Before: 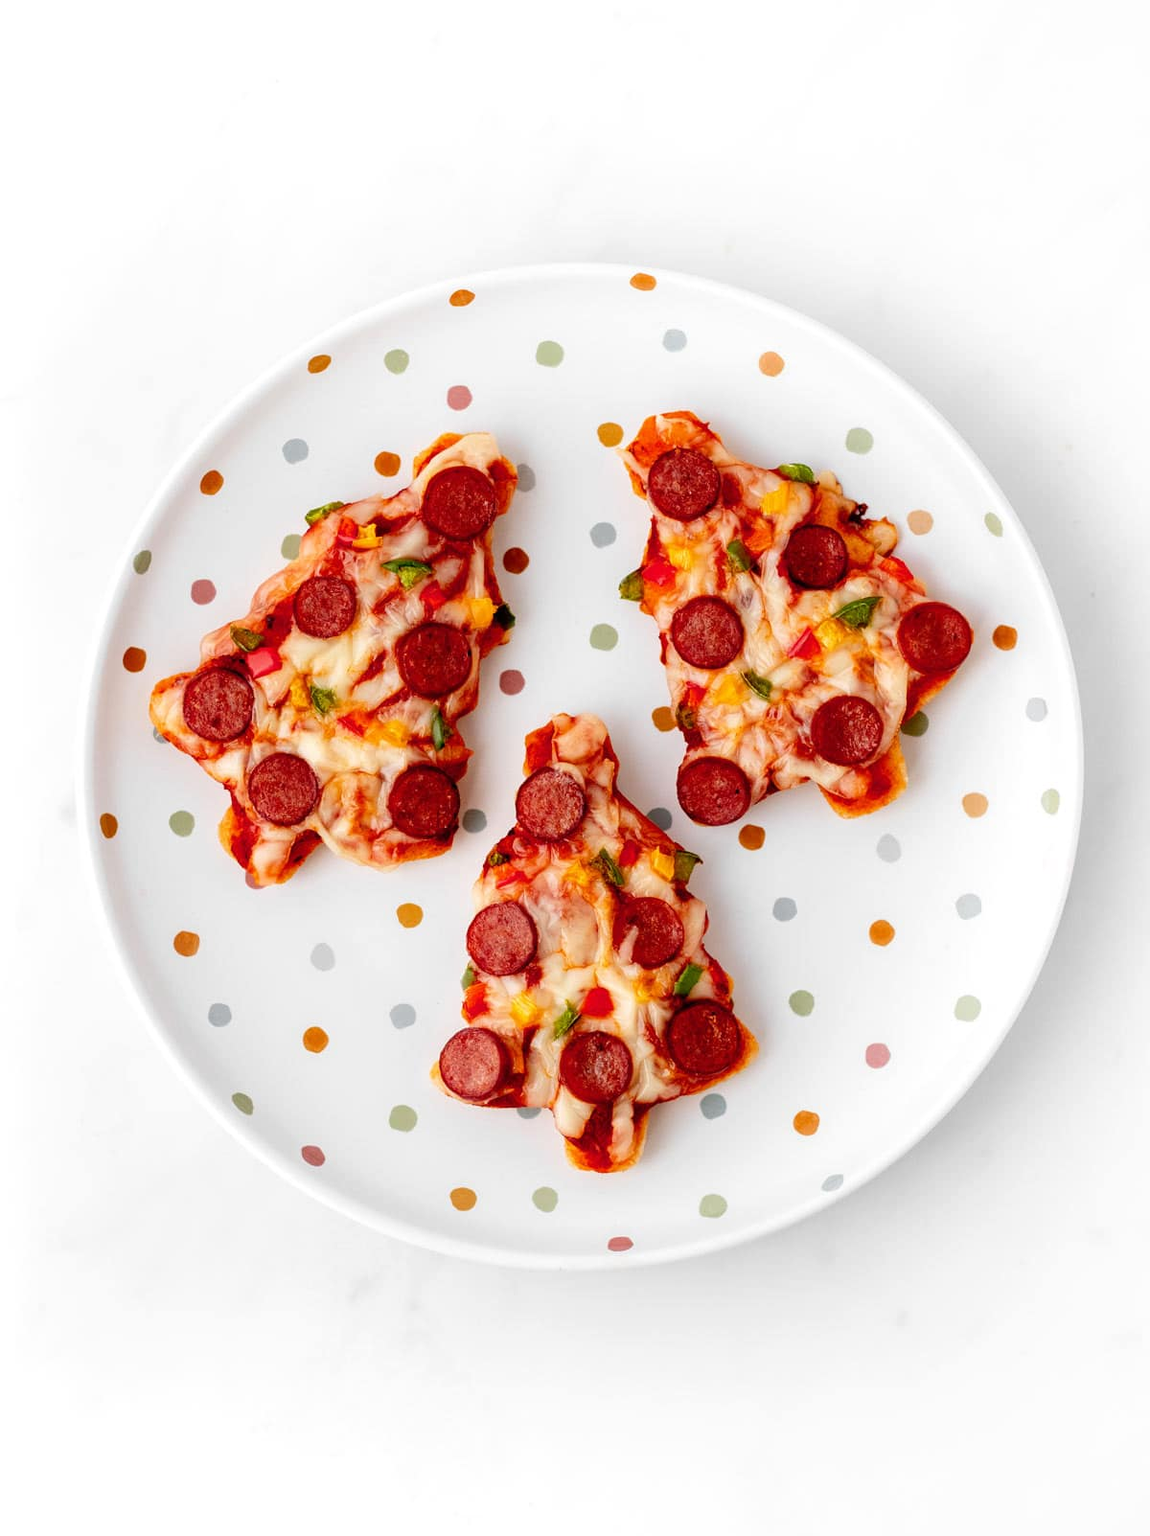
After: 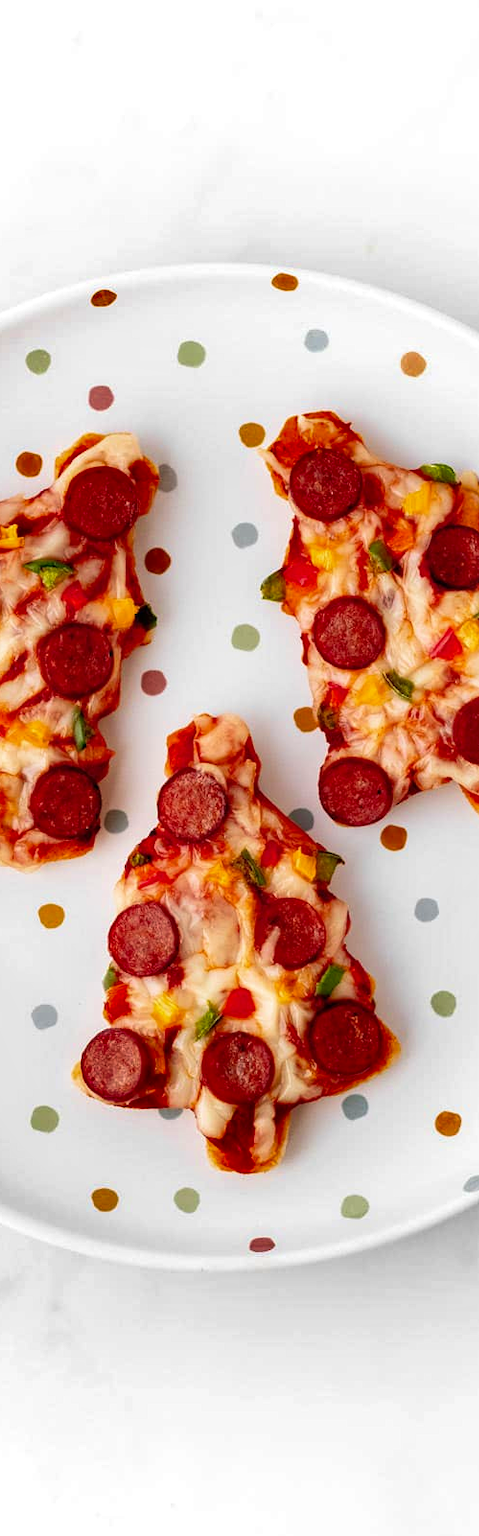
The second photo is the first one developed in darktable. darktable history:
crop: left 31.229%, right 27.105%
shadows and highlights: low approximation 0.01, soften with gaussian
velvia: on, module defaults
